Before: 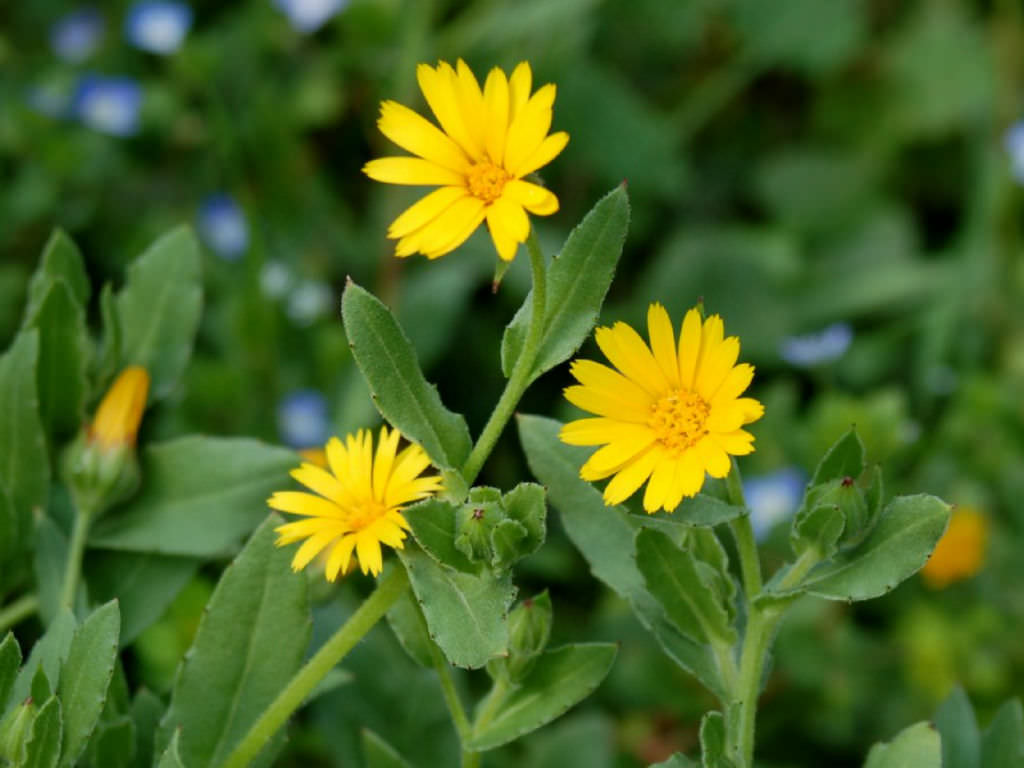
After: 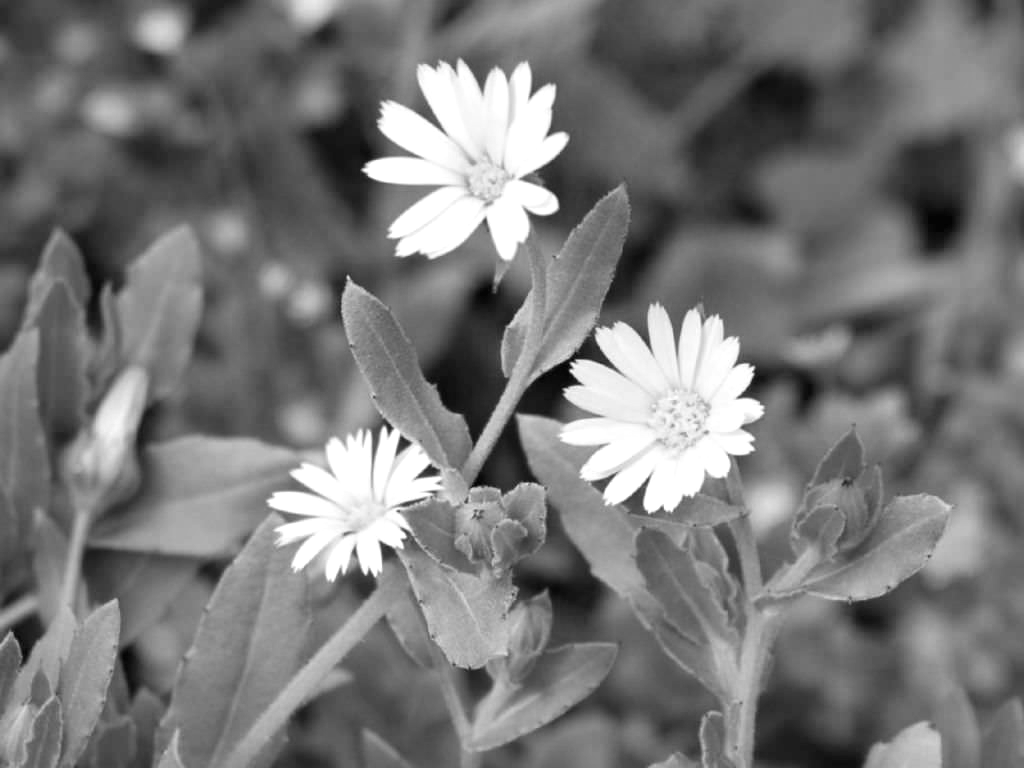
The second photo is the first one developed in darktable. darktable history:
exposure: black level correction 0, exposure 1.1 EV, compensate exposure bias true, compensate highlight preservation false
monochrome: a 26.22, b 42.67, size 0.8
